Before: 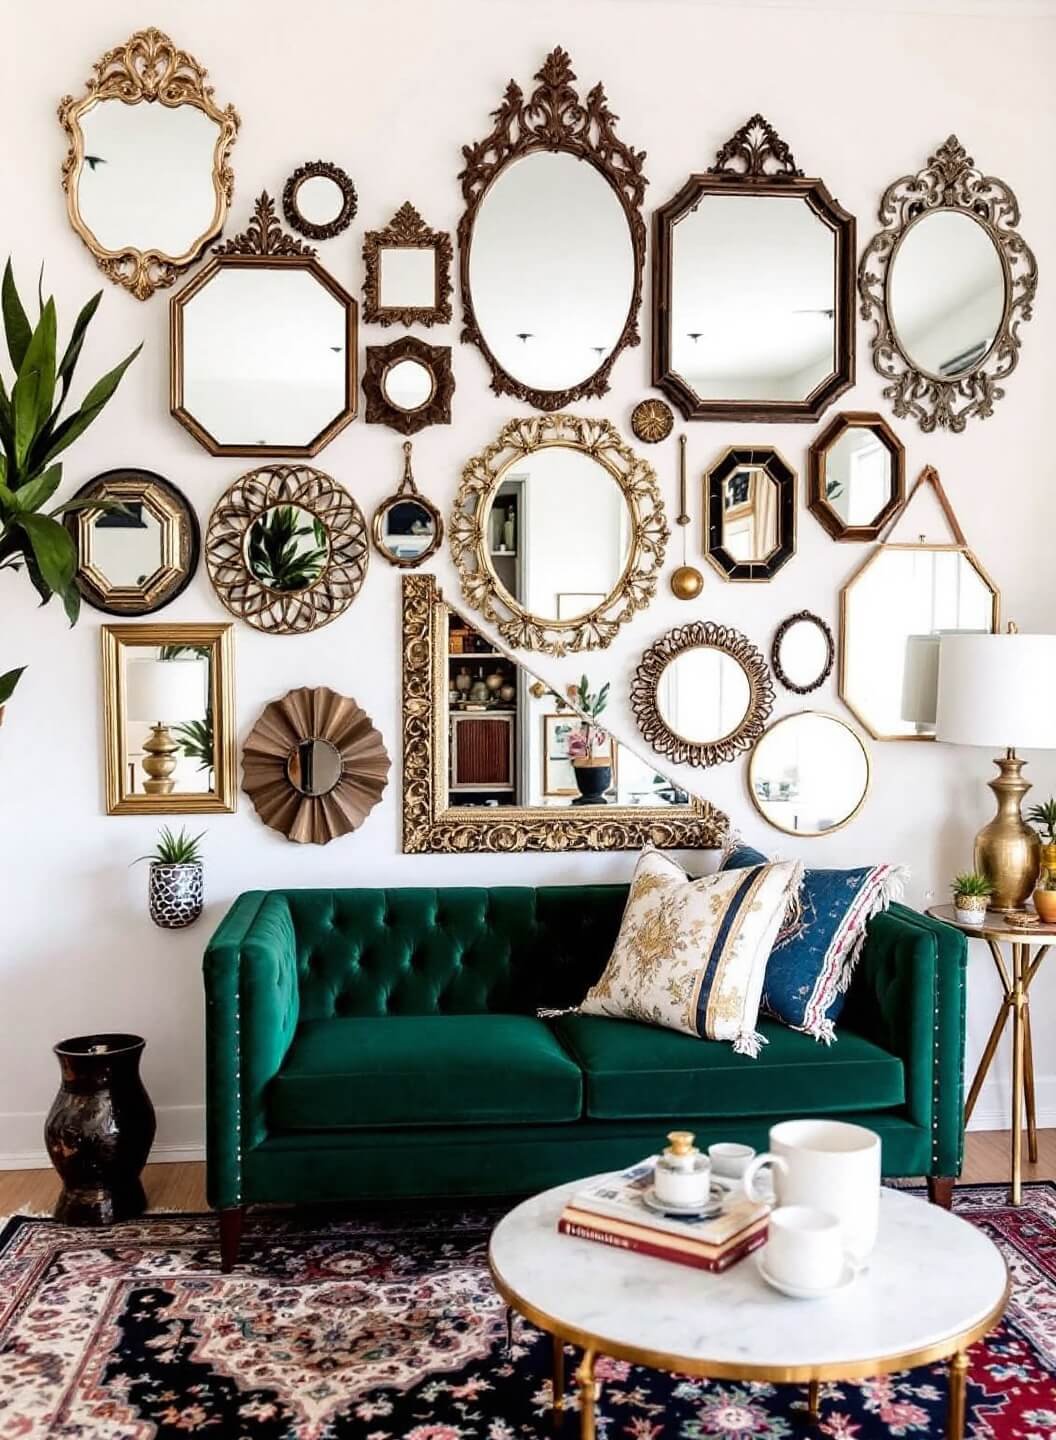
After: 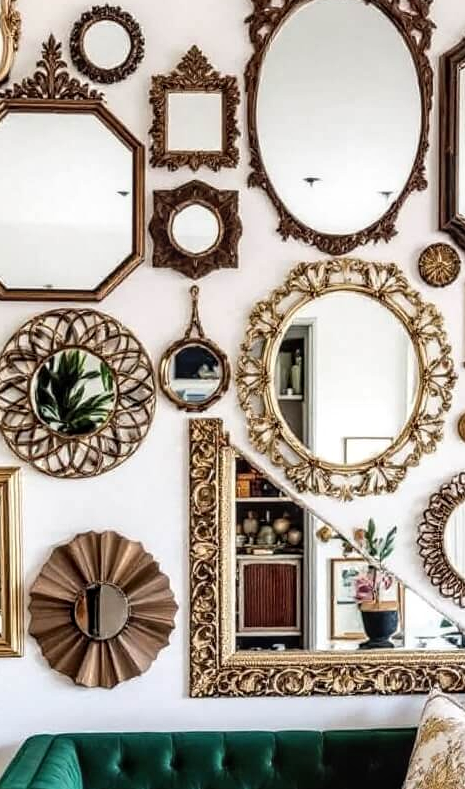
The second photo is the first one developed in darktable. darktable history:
crop: left 20.248%, top 10.86%, right 35.675%, bottom 34.321%
local contrast: detail 130%
